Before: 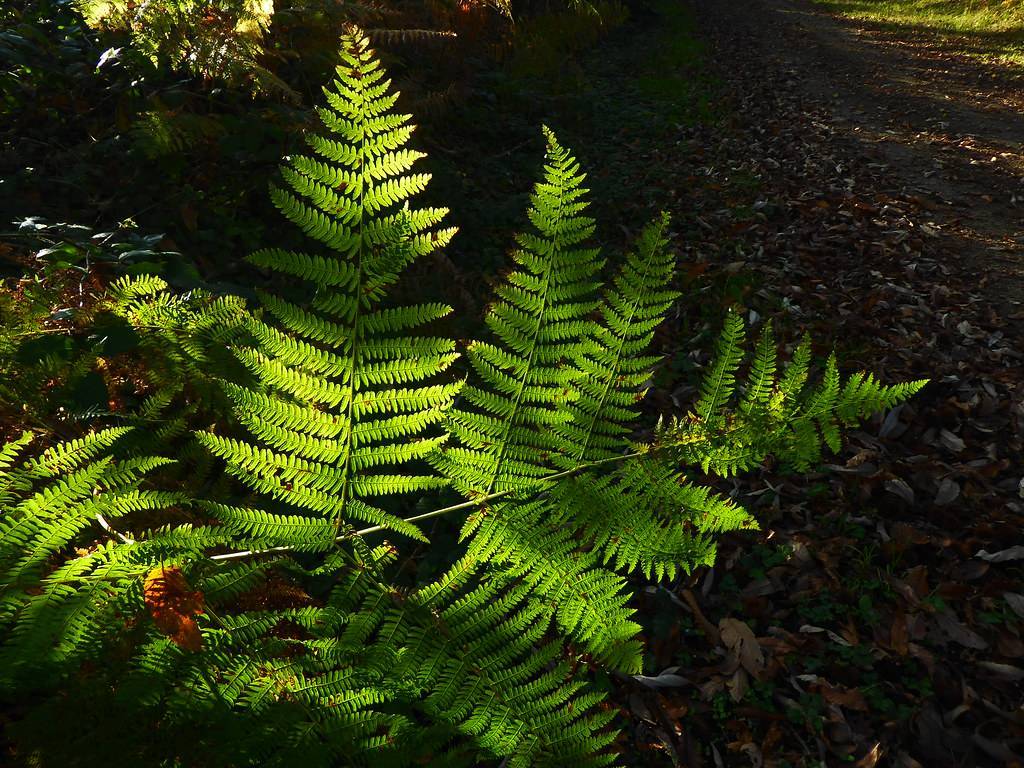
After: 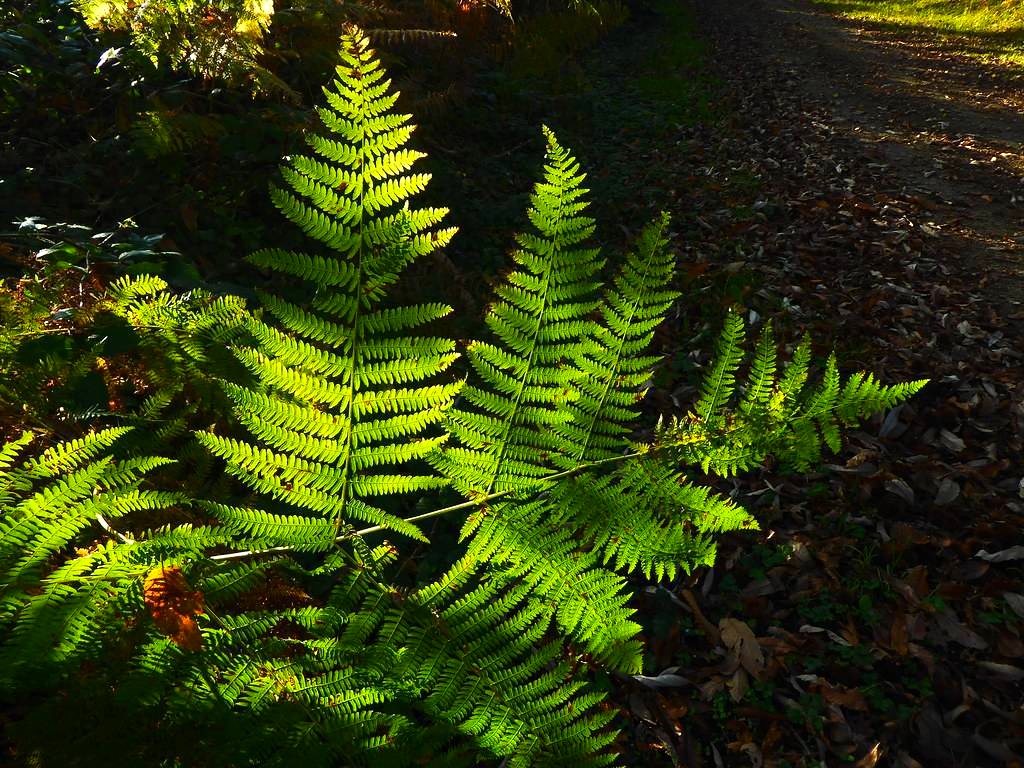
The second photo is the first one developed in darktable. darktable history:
tone equalizer: -8 EV 0.013 EV, -7 EV -0.014 EV, -6 EV 0.042 EV, -5 EV 0.054 EV, -4 EV 0.307 EV, -3 EV 0.645 EV, -2 EV 0.581 EV, -1 EV 0.199 EV, +0 EV 0.042 EV
color balance rgb: highlights gain › luminance 5.579%, highlights gain › chroma 1.321%, highlights gain › hue 92.61°, linear chroma grading › global chroma 15.52%, perceptual saturation grading › global saturation 0.329%, global vibrance 20%
